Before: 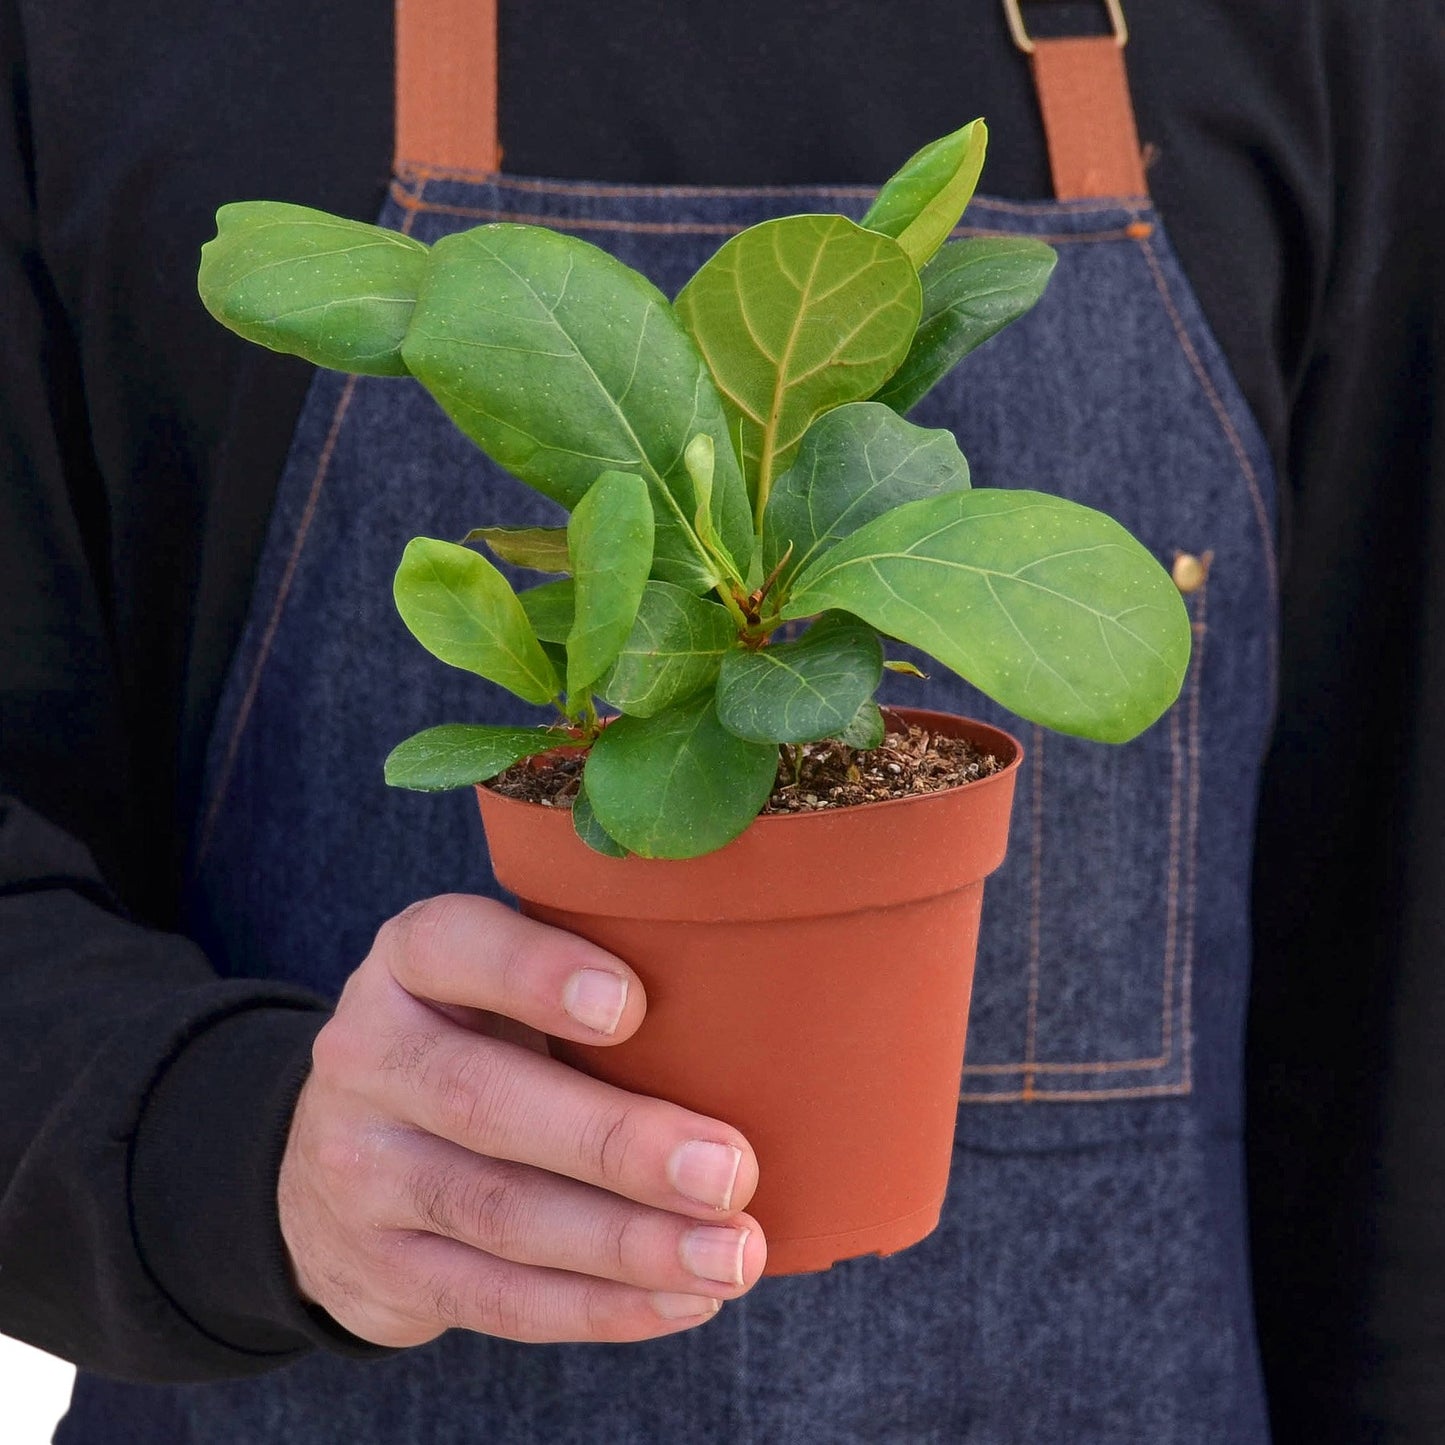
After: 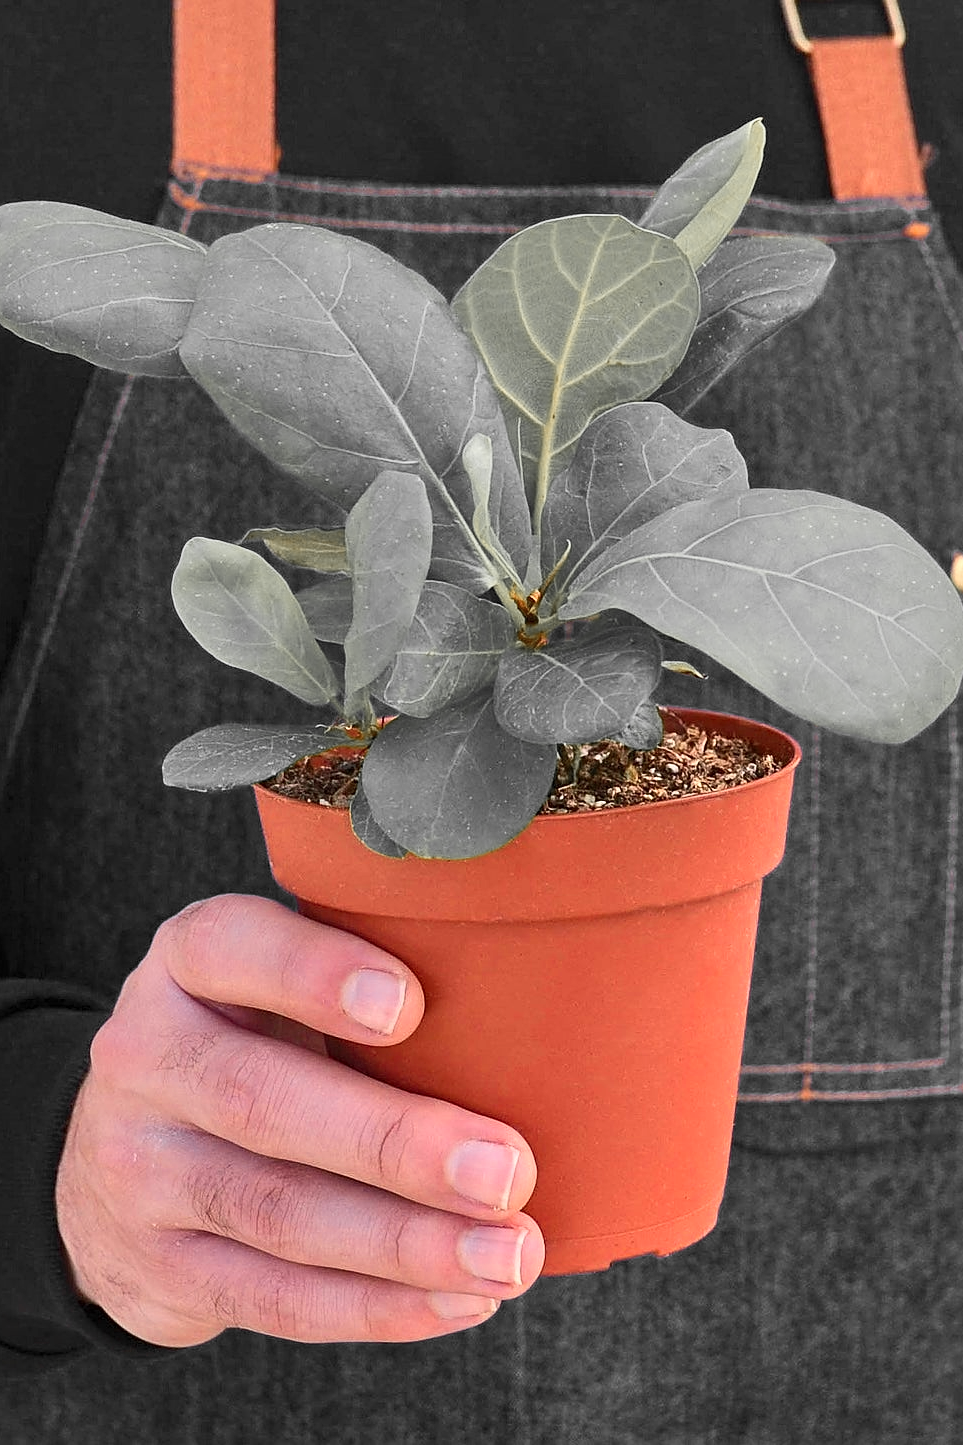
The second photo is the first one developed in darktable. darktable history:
color zones: curves: ch0 [(0, 0.447) (0.184, 0.543) (0.323, 0.476) (0.429, 0.445) (0.571, 0.443) (0.714, 0.451) (0.857, 0.452) (1, 0.447)]; ch1 [(0, 0.464) (0.176, 0.46) (0.287, 0.177) (0.429, 0.002) (0.571, 0) (0.714, 0) (0.857, 0) (1, 0.464)], mix 20%
exposure: compensate highlight preservation false
contrast brightness saturation: contrast 0.2, brightness 0.16, saturation 0.22
sharpen: on, module defaults
crop: left 15.419%, right 17.914%
